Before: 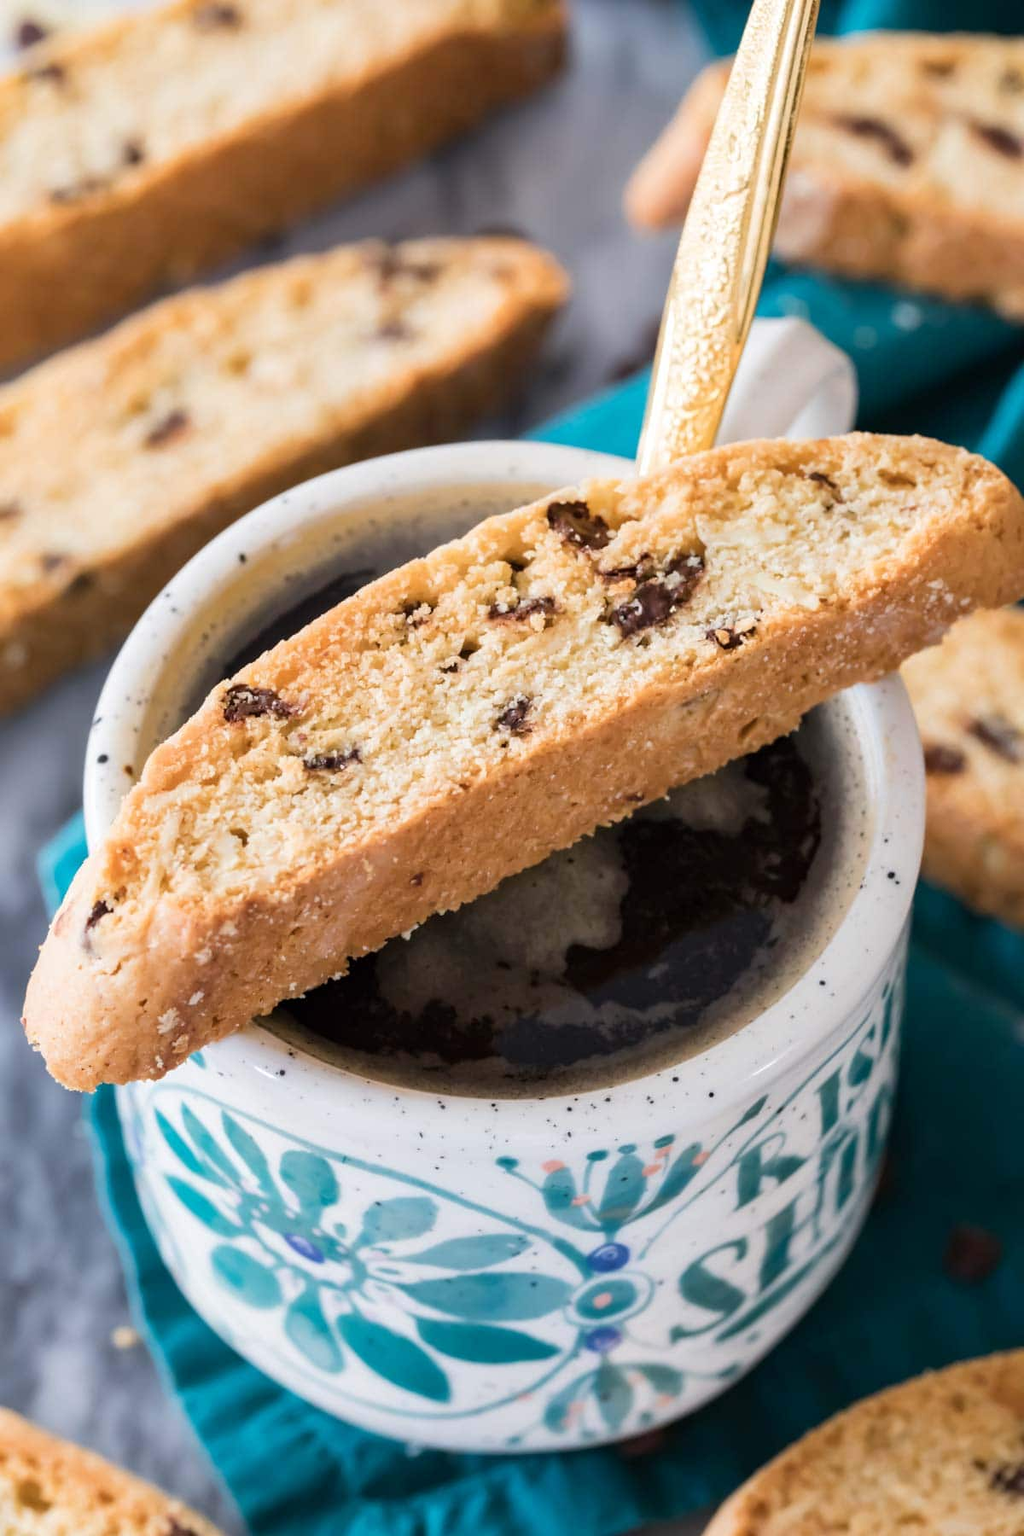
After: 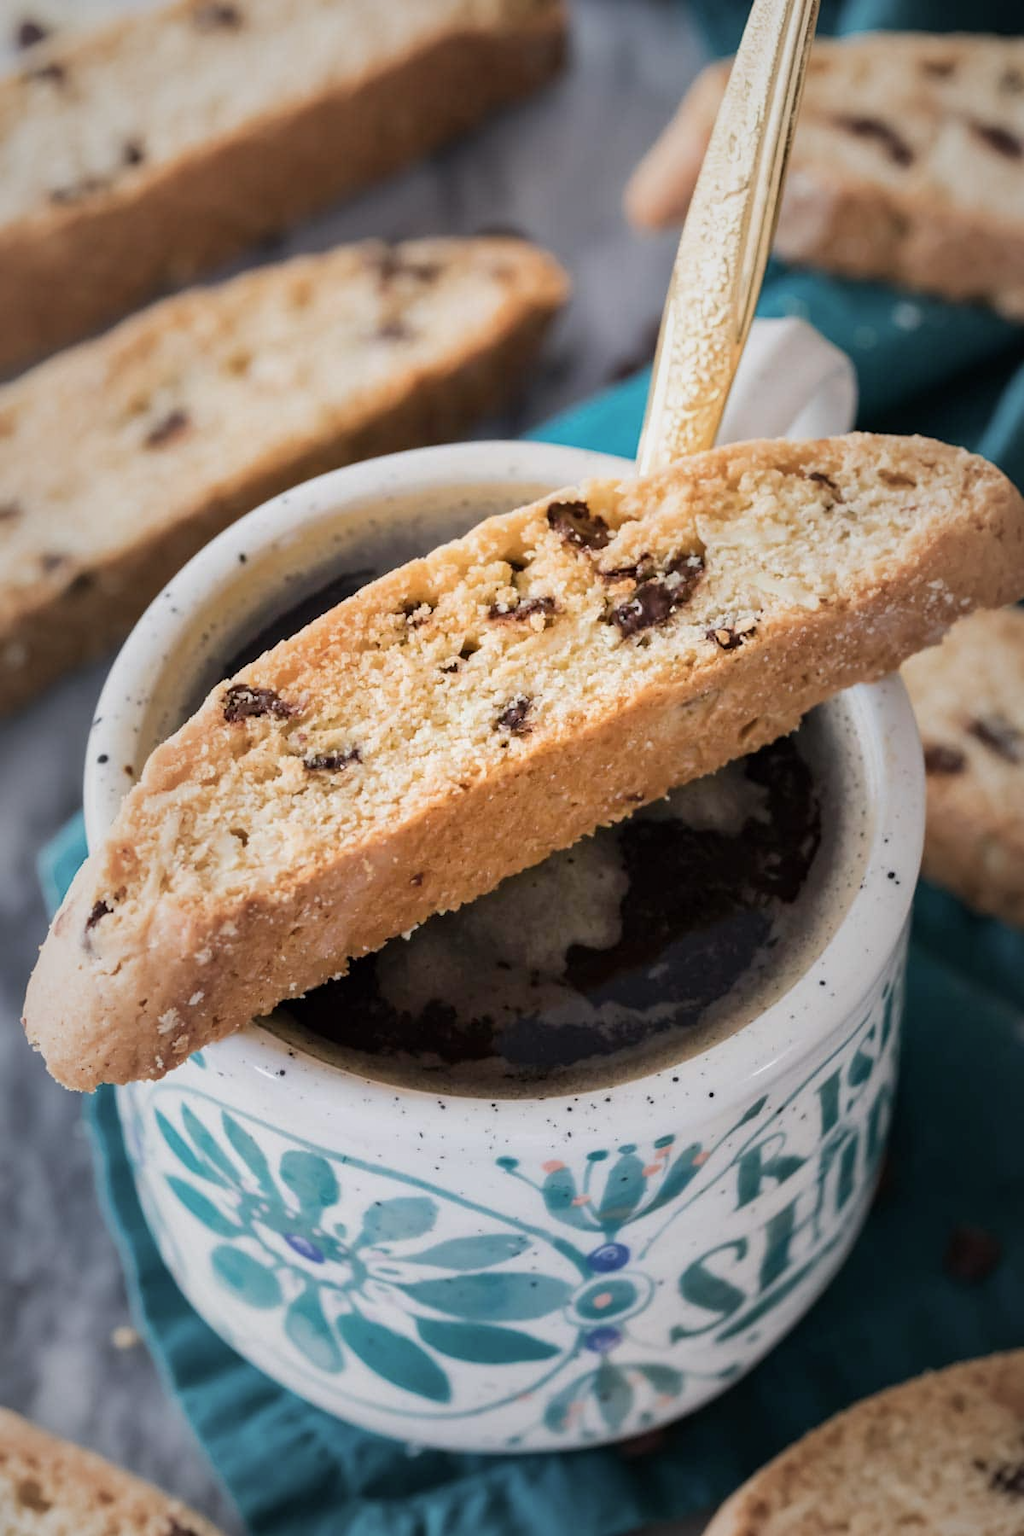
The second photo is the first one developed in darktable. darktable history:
vignetting: fall-off start 17.76%, fall-off radius 137.51%, width/height ratio 0.621, shape 0.597
exposure: exposure -0.069 EV, compensate highlight preservation false
